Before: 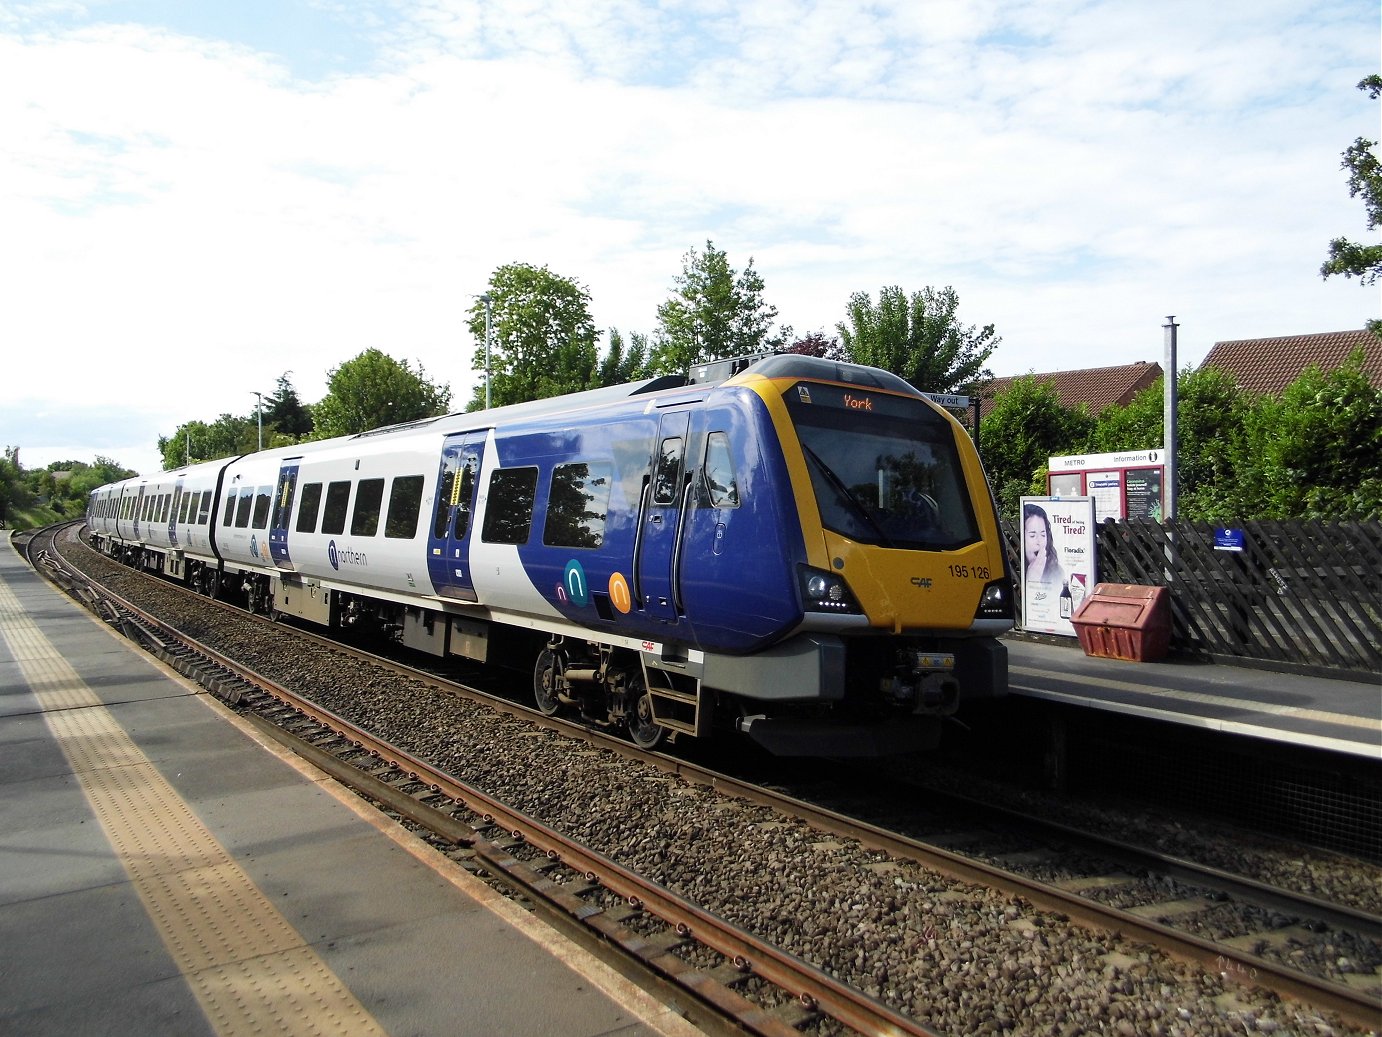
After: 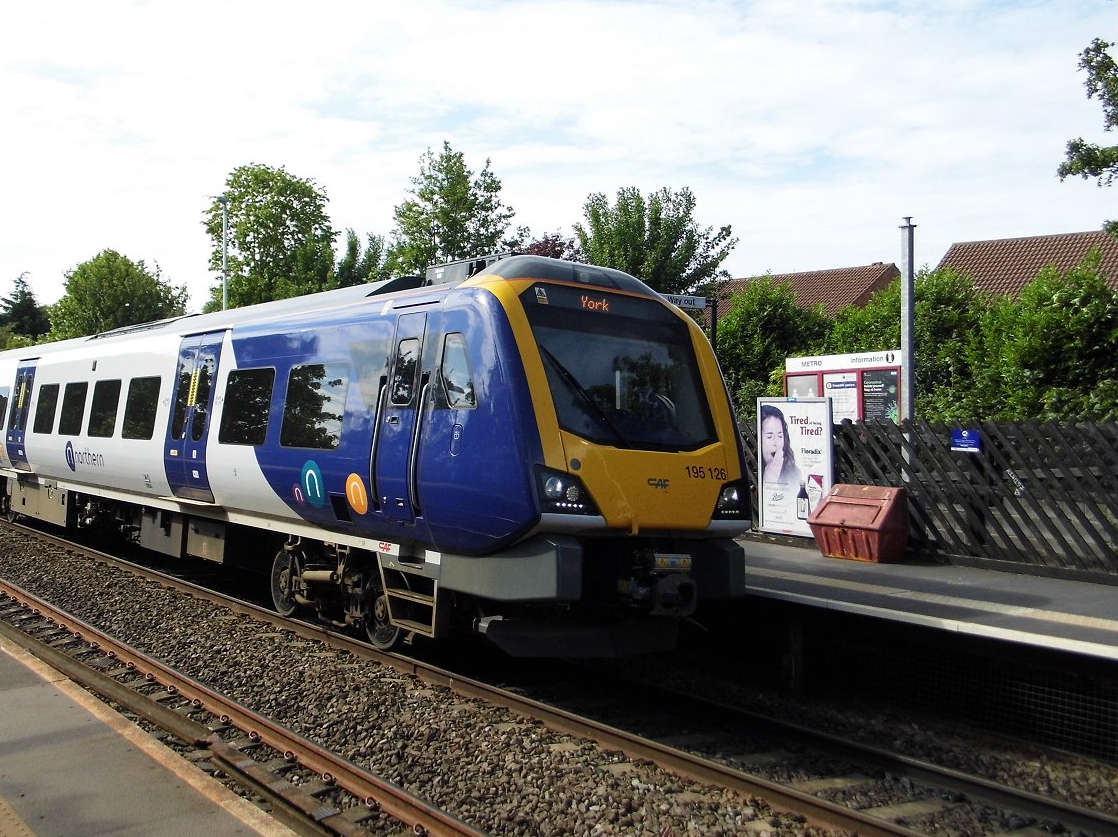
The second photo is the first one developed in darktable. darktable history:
crop: left 19.081%, top 9.573%, right 0.001%, bottom 9.682%
